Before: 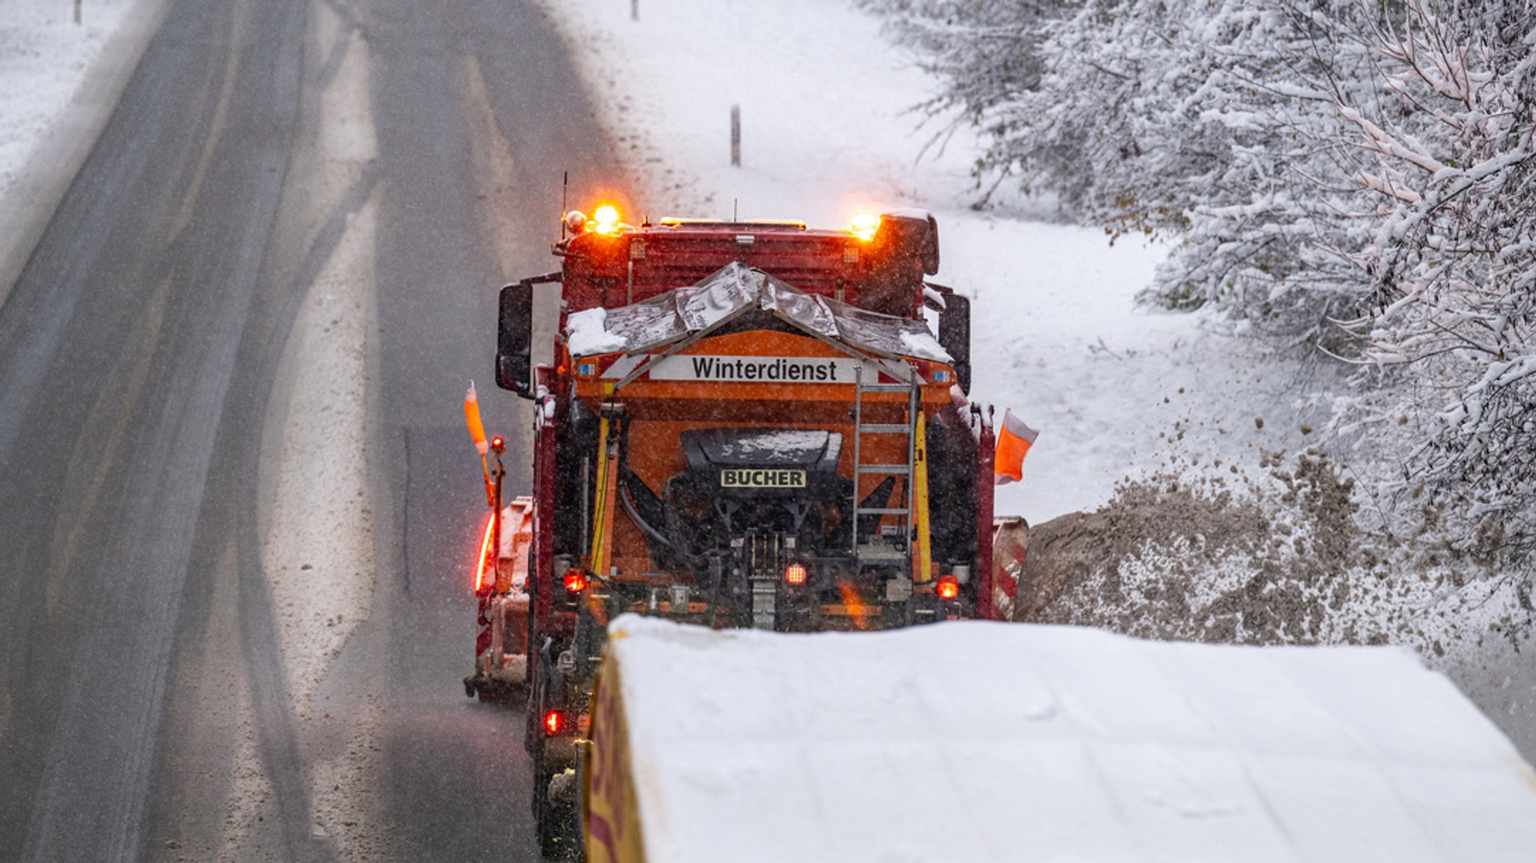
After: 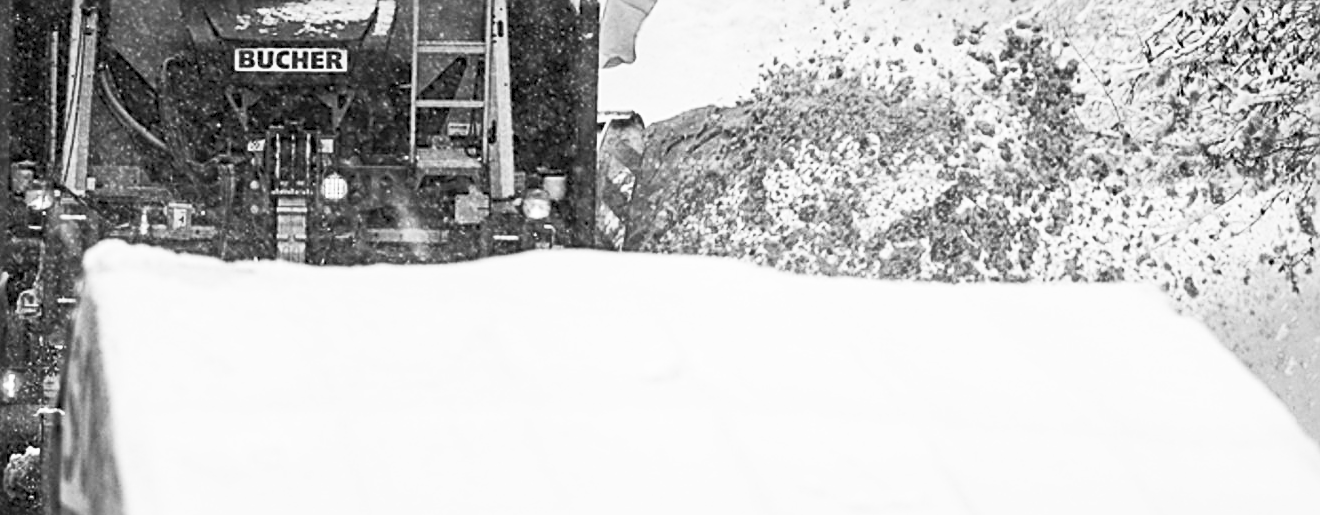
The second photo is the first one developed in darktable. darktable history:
sharpen: radius 2.676, amount 0.669
crop and rotate: left 35.509%, top 50.238%, bottom 4.934%
monochrome: on, module defaults
contrast brightness saturation: contrast 0.43, brightness 0.56, saturation -0.19
